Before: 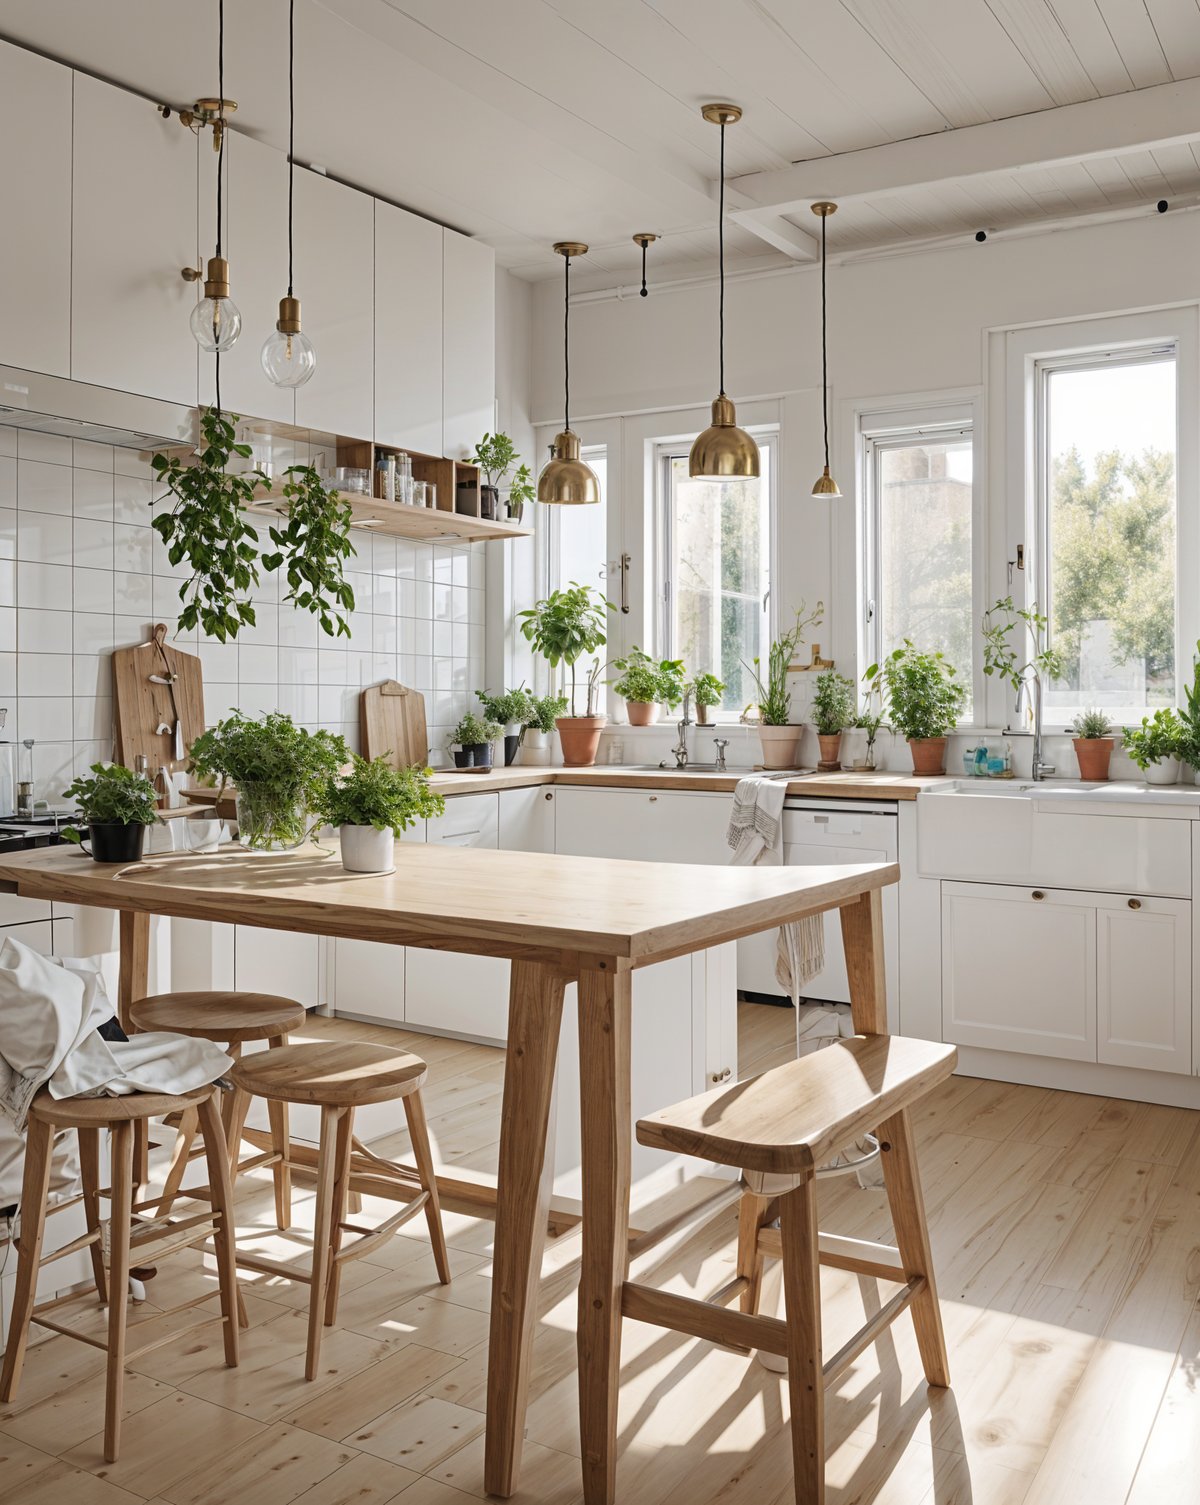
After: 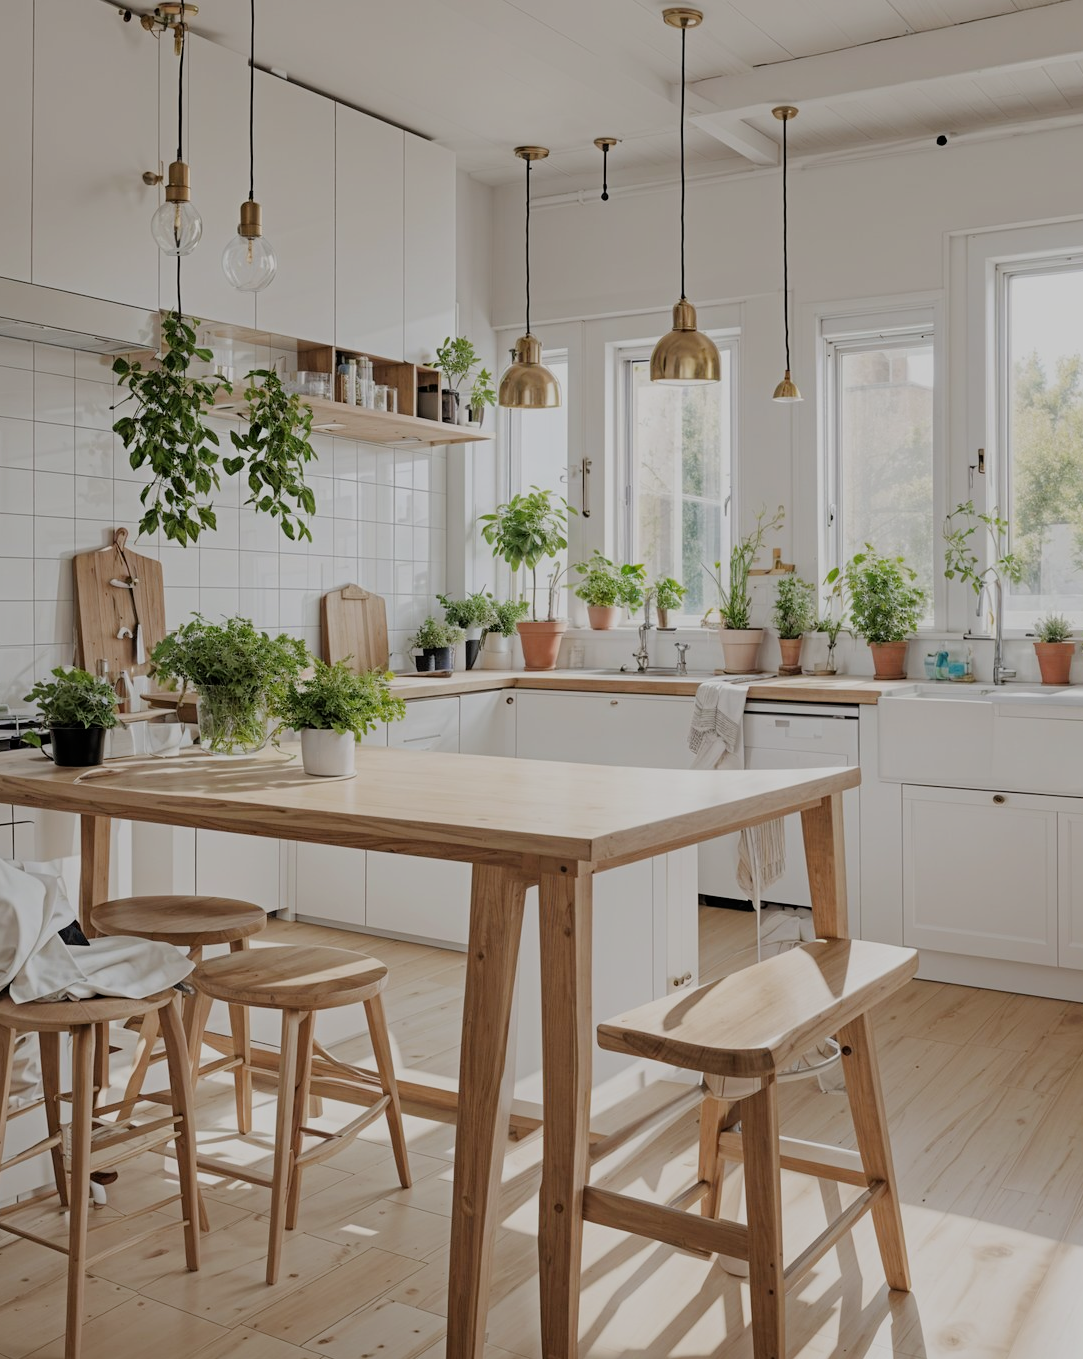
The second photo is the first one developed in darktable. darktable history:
crop: left 3.305%, top 6.436%, right 6.389%, bottom 3.258%
filmic rgb: black relative exposure -6.59 EV, white relative exposure 4.71 EV, hardness 3.13, contrast 0.805
